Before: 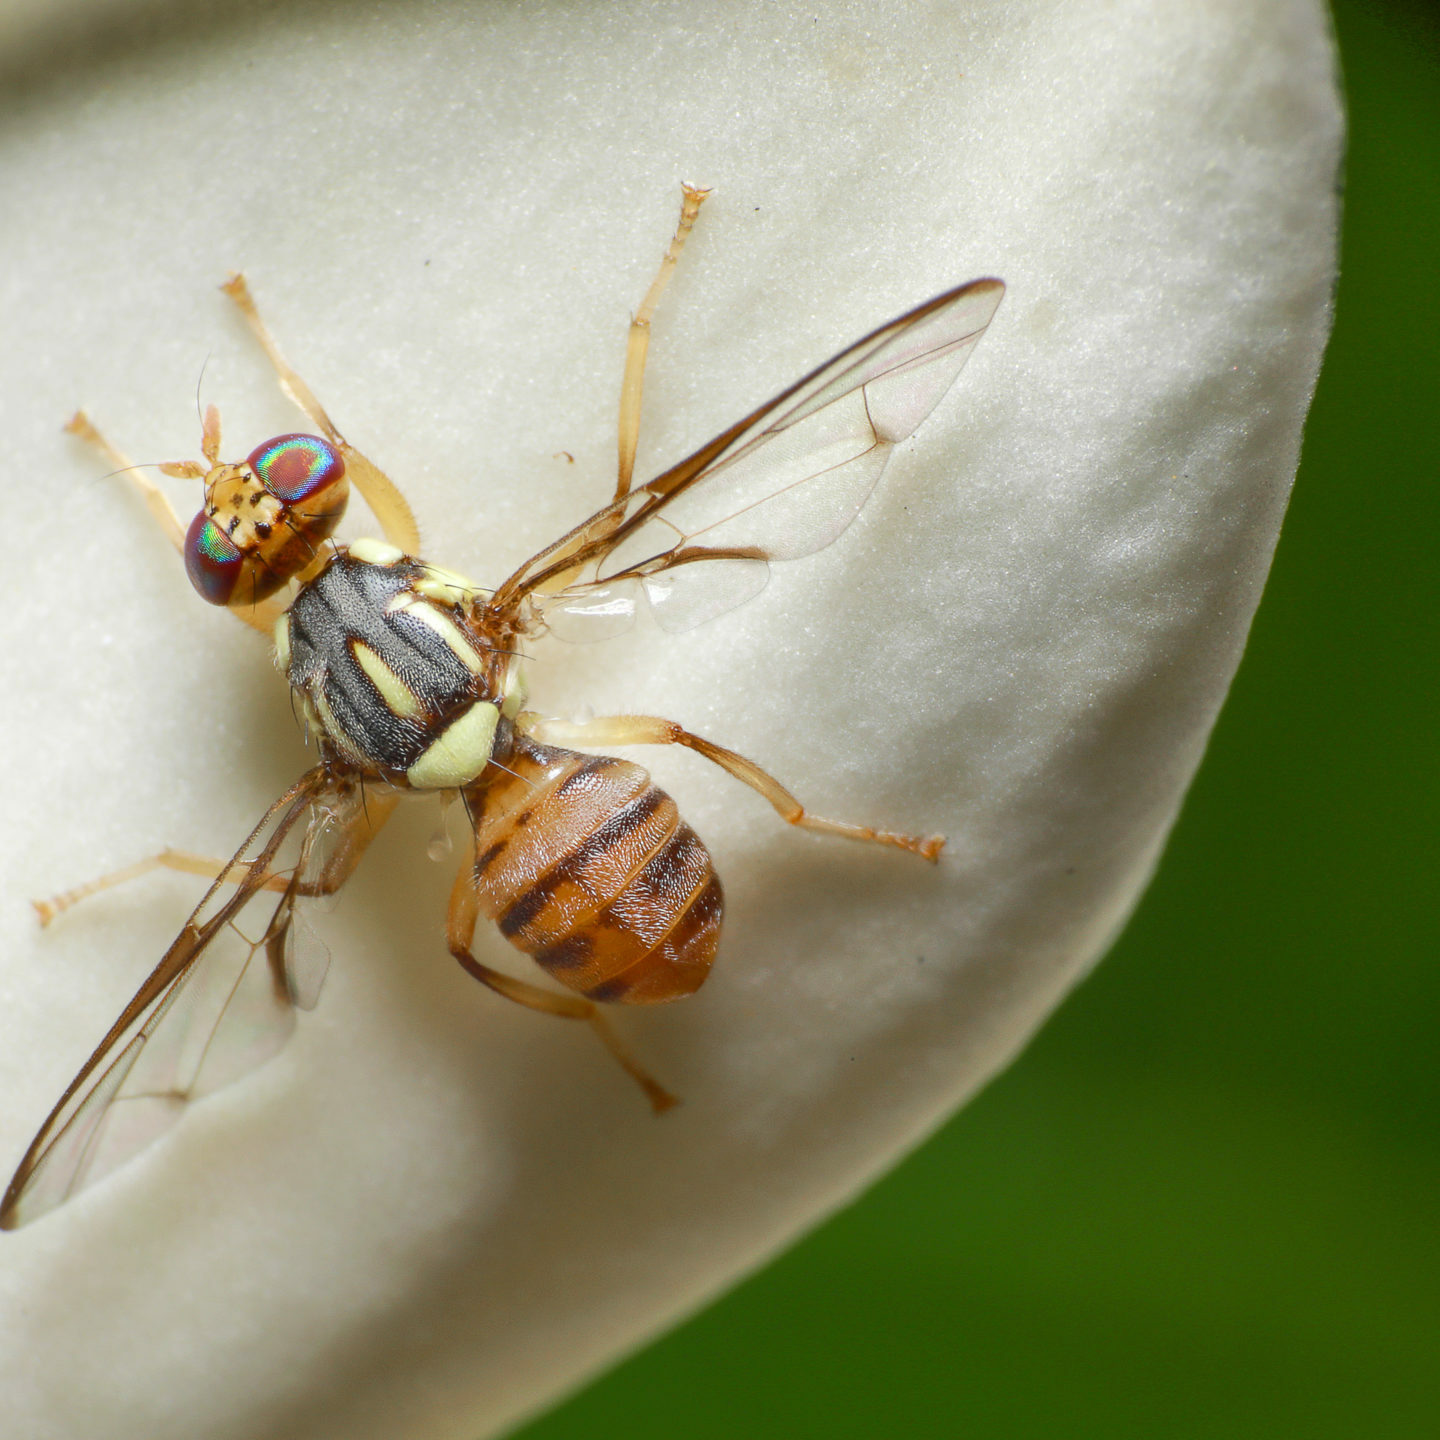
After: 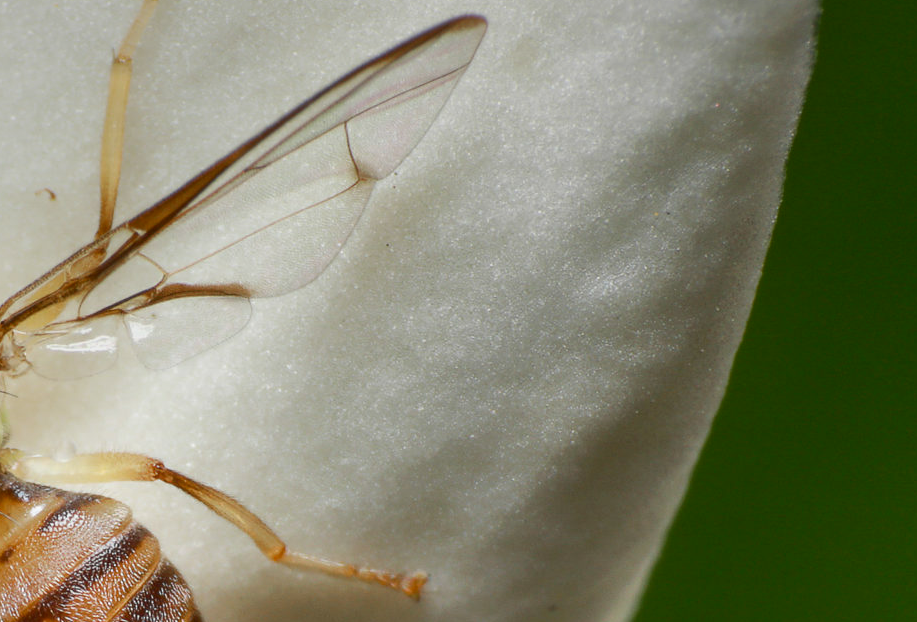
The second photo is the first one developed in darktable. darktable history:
contrast brightness saturation: contrast 0.03, brightness -0.04
crop: left 36.005%, top 18.293%, right 0.31%, bottom 38.444%
graduated density: on, module defaults
